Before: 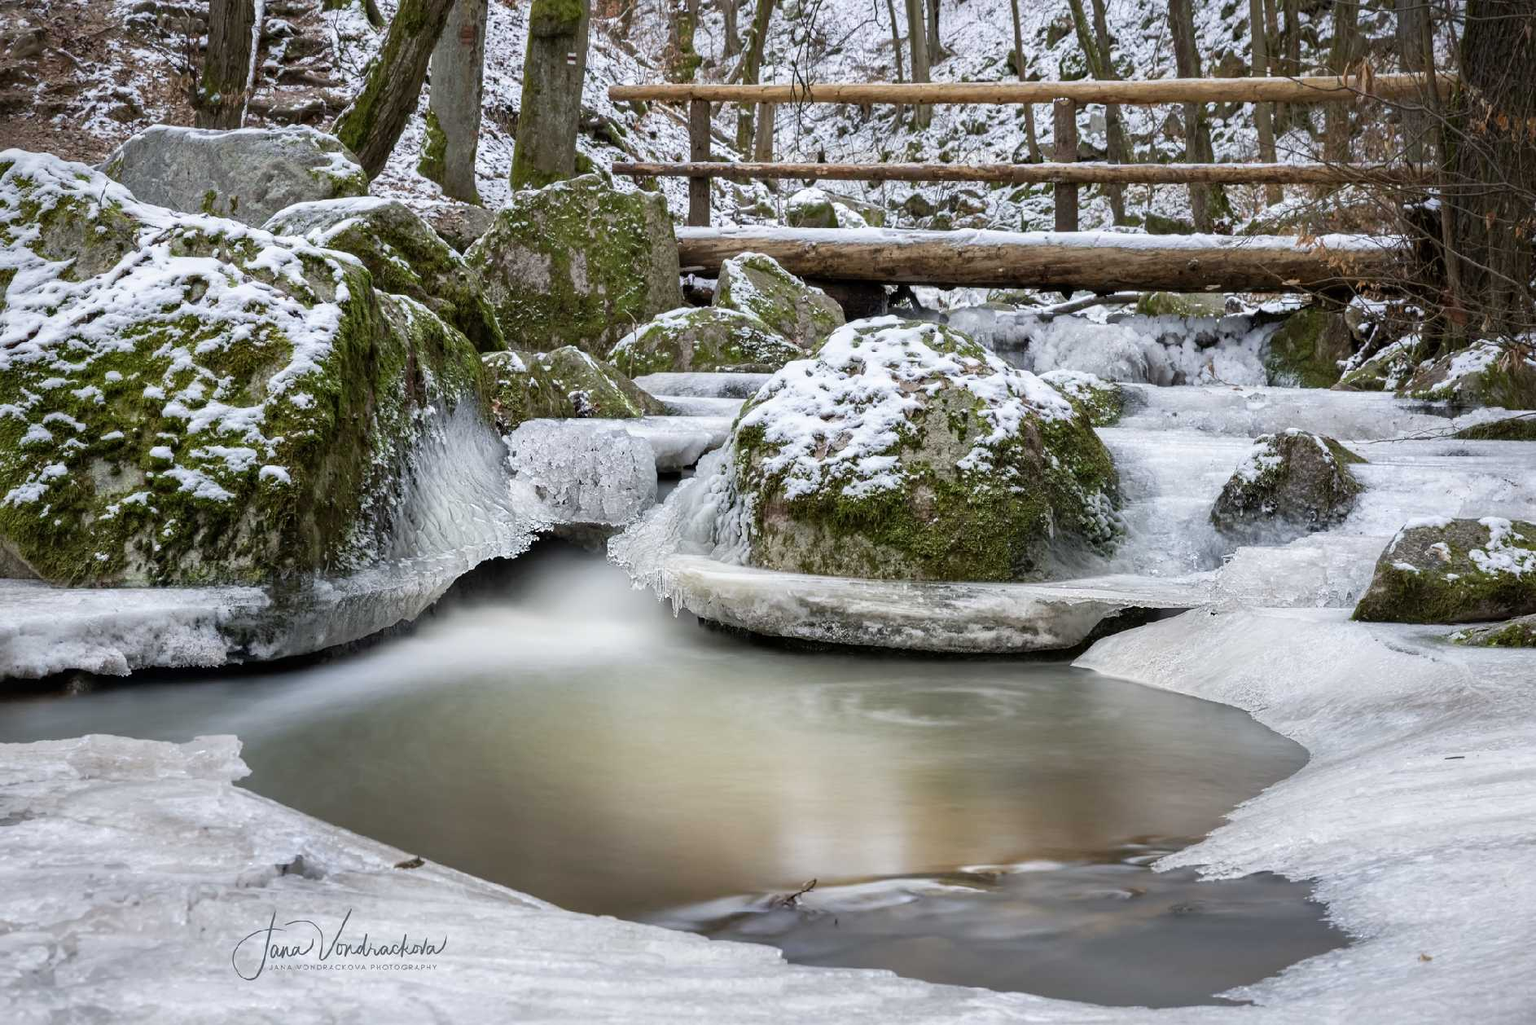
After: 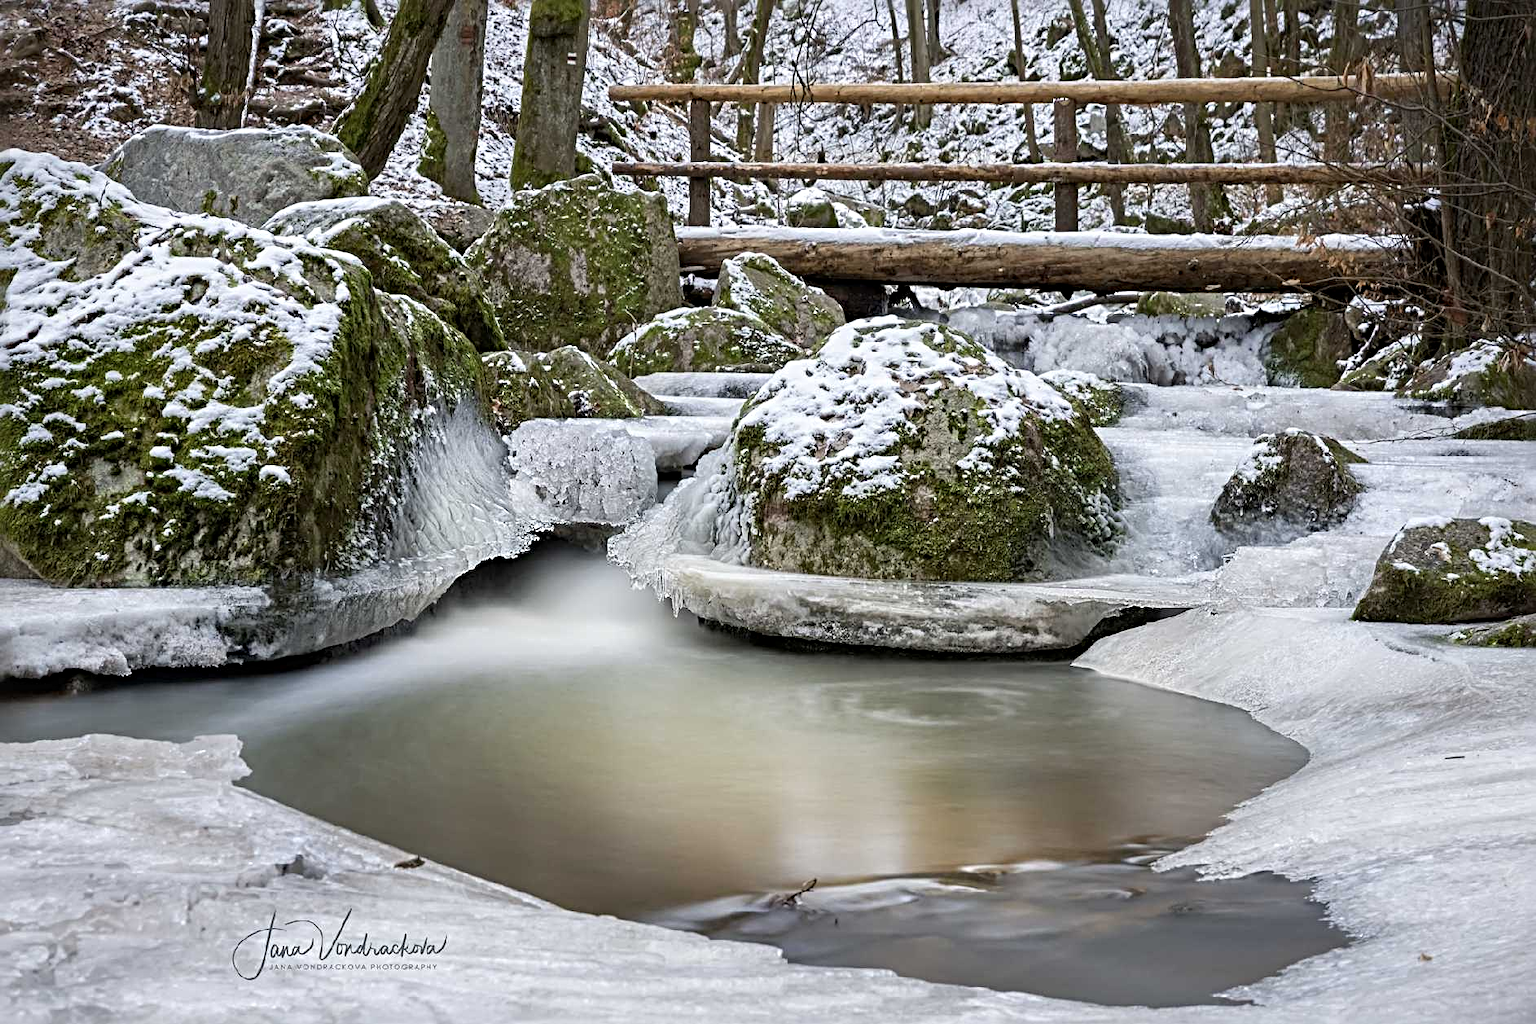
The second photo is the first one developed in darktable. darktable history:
sharpen: radius 4.866
